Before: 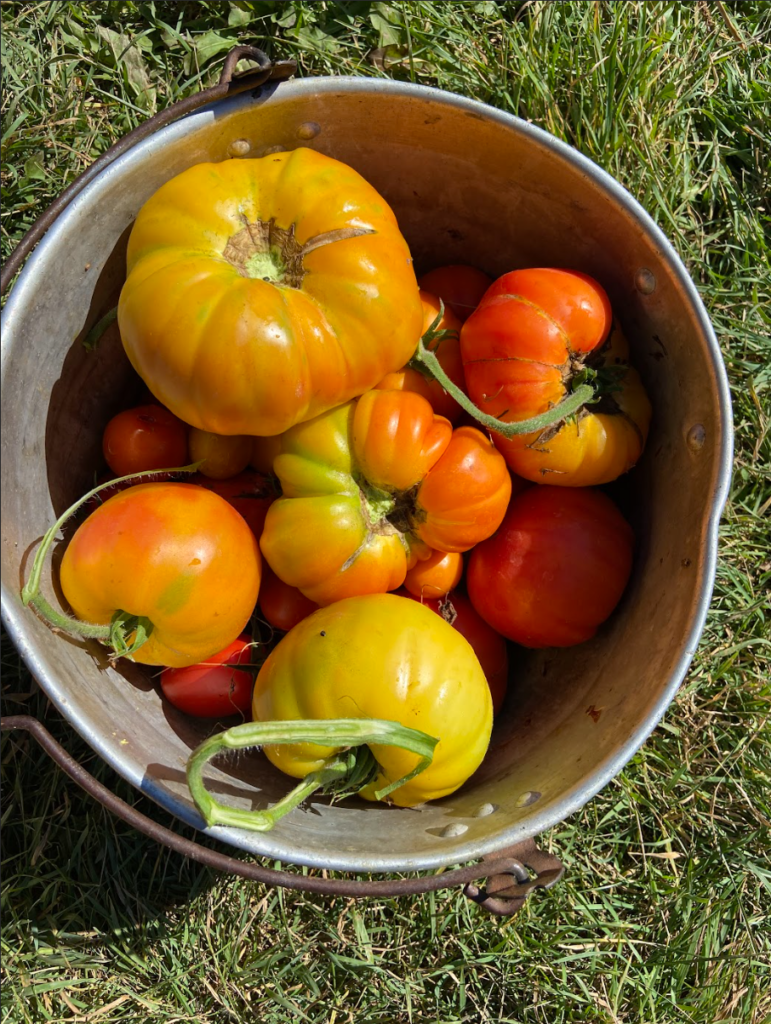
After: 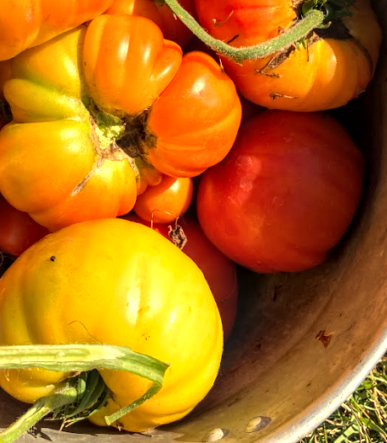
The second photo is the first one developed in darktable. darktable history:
white balance: red 1.138, green 0.996, blue 0.812
exposure: exposure 0.556 EV, compensate highlight preservation false
local contrast: on, module defaults
crop: left 35.03%, top 36.625%, right 14.663%, bottom 20.057%
